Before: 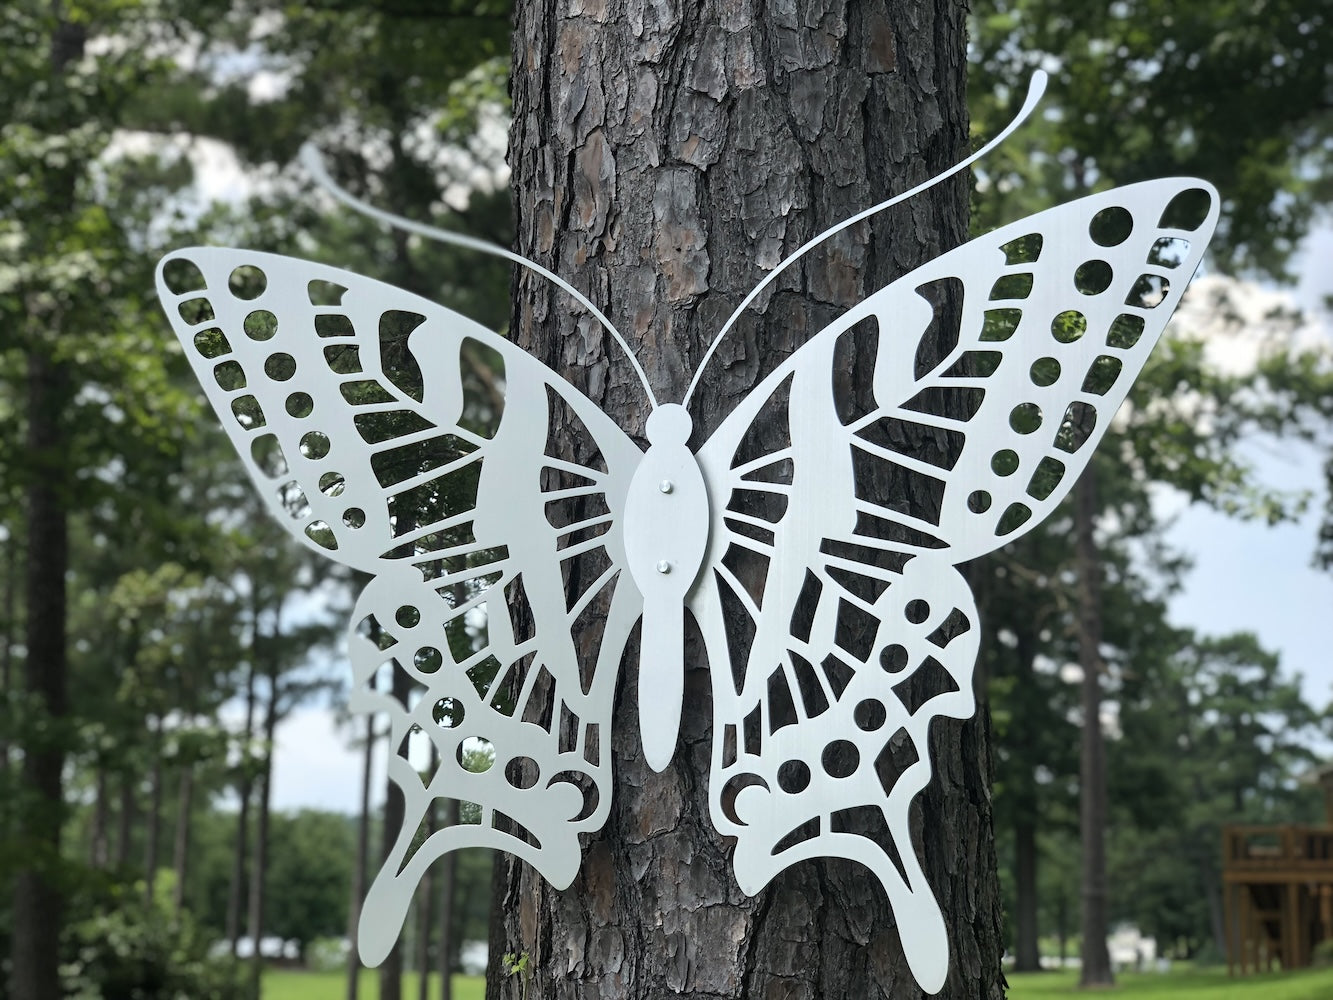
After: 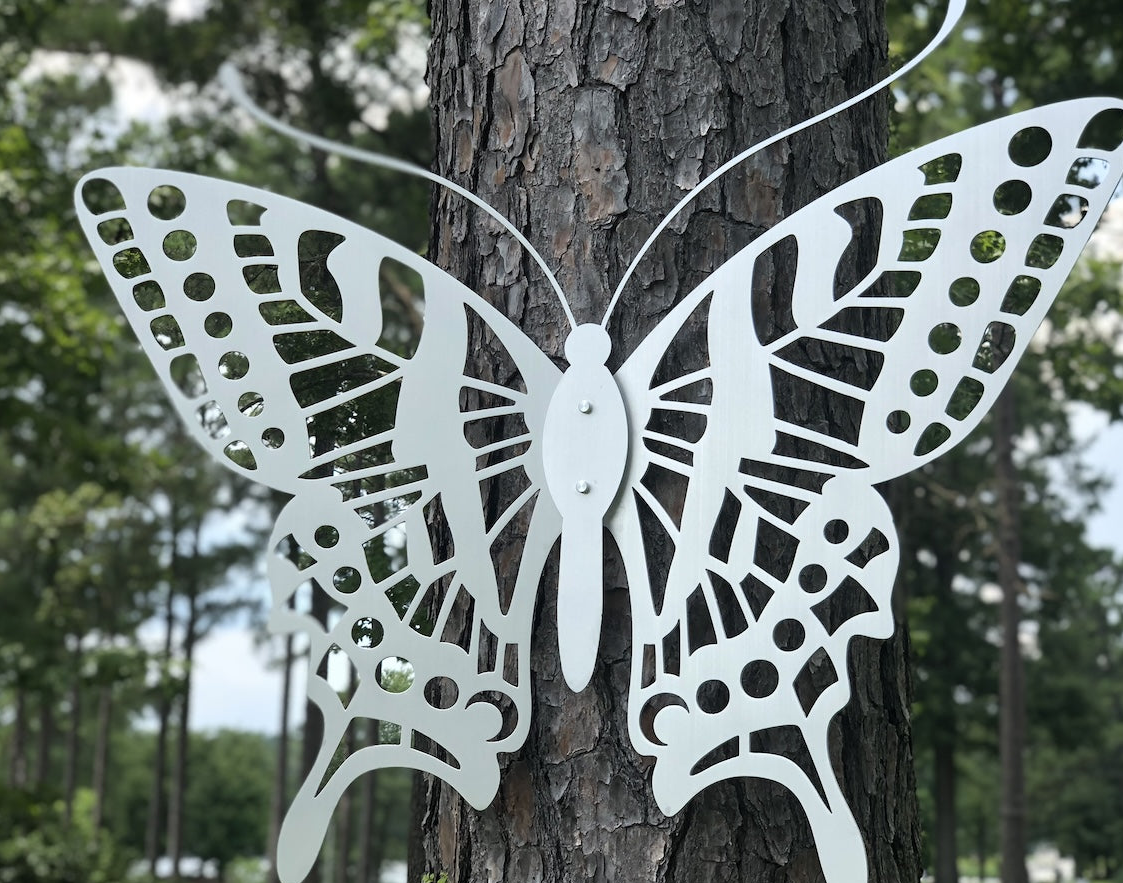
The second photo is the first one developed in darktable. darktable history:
crop: left 6.141%, top 8.079%, right 9.551%, bottom 3.59%
